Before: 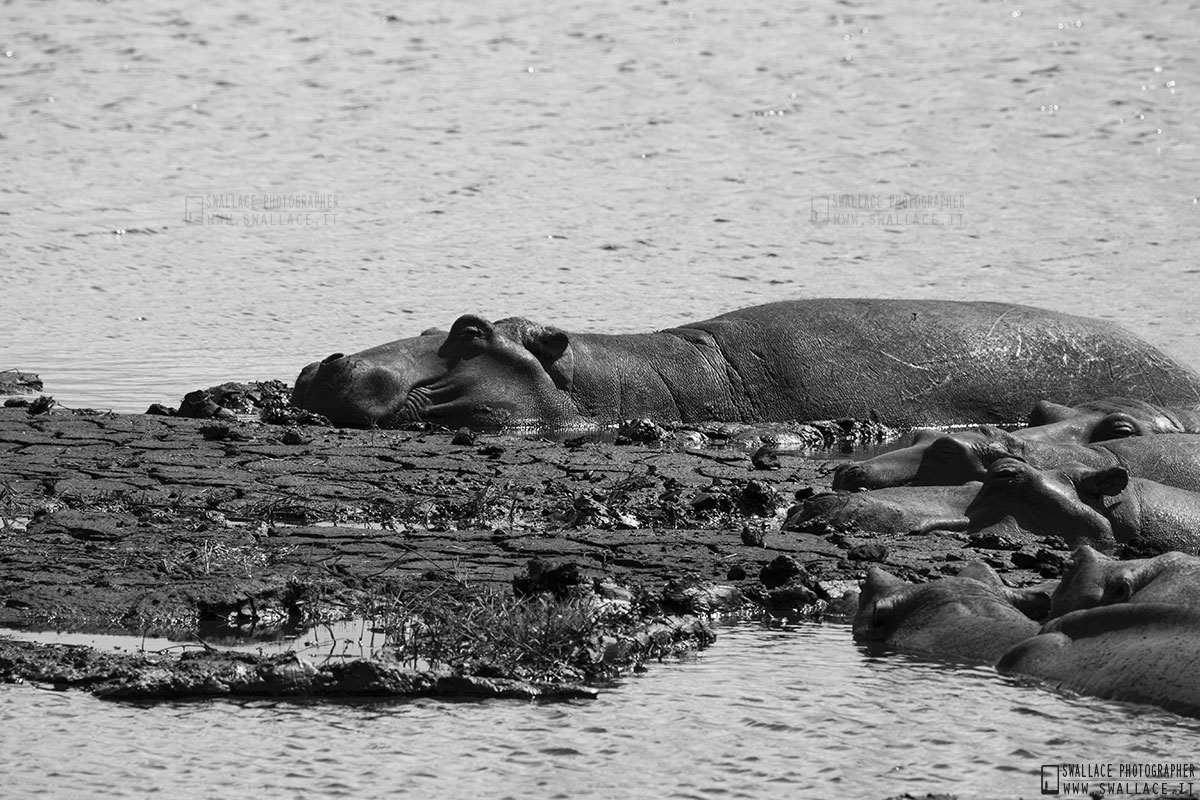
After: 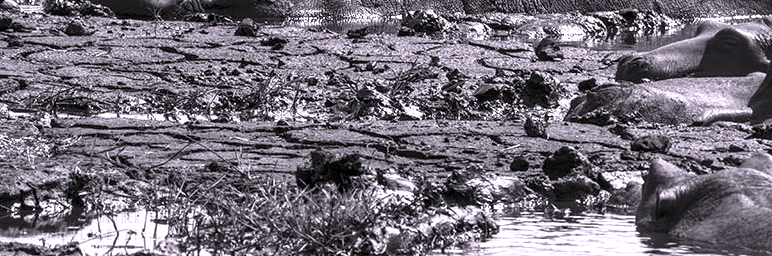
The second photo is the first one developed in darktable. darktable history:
crop: left 18.091%, top 51.13%, right 17.525%, bottom 16.85%
local contrast: on, module defaults
white balance: red 1.066, blue 1.119
exposure: exposure 1 EV, compensate highlight preservation false
